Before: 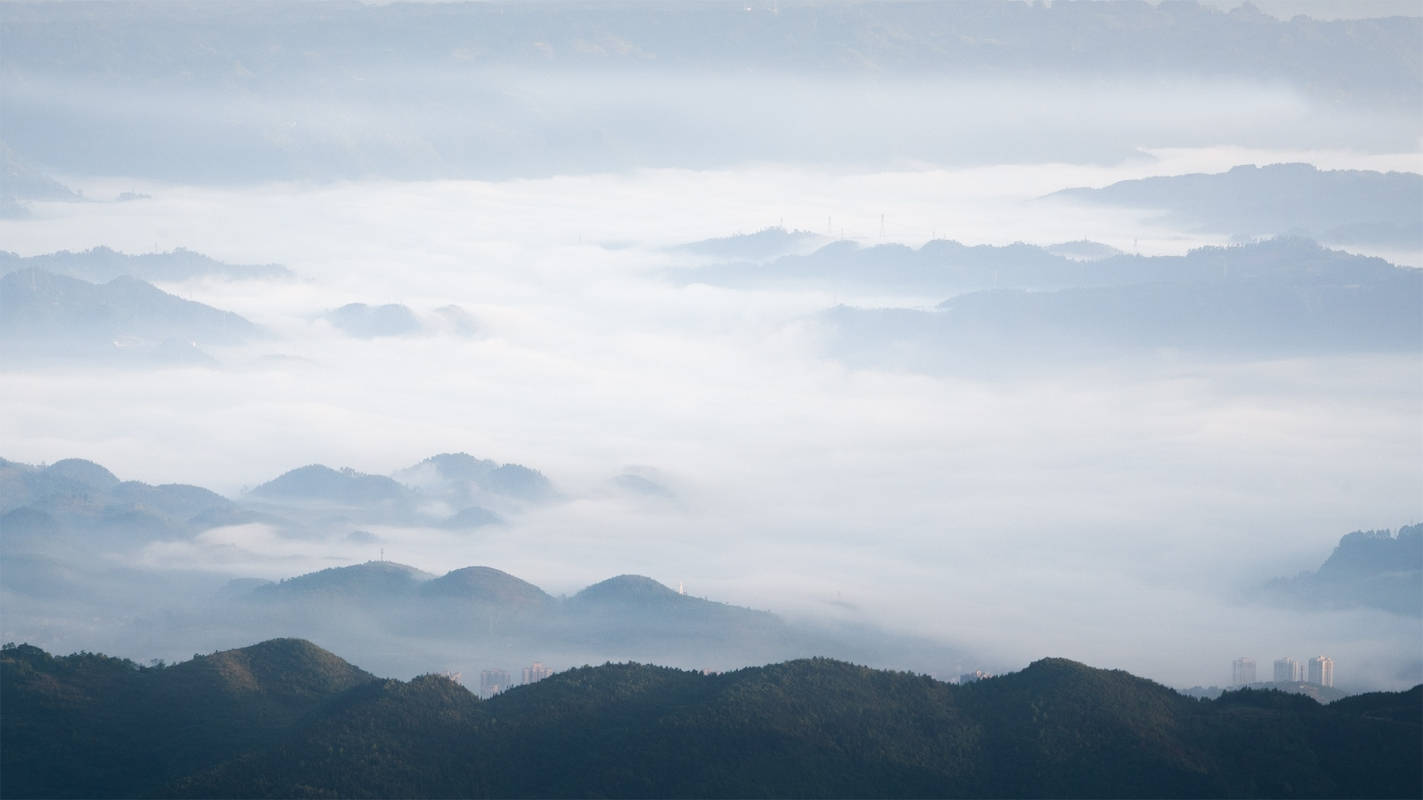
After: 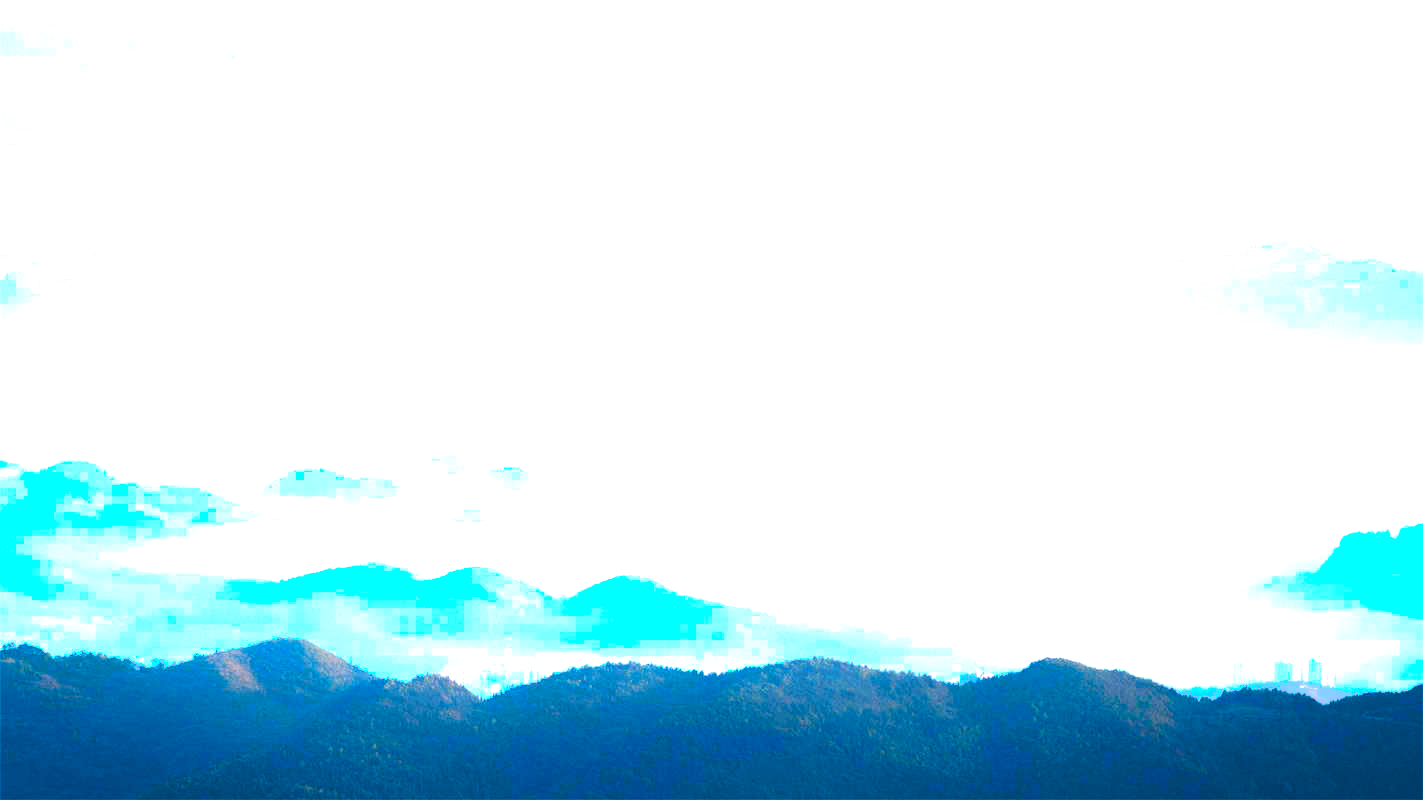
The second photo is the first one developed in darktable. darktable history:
tone equalizer: -8 EV -0.75 EV, -7 EV -0.7 EV, -6 EV -0.6 EV, -5 EV -0.4 EV, -3 EV 0.4 EV, -2 EV 0.6 EV, -1 EV 0.7 EV, +0 EV 0.75 EV, edges refinement/feathering 500, mask exposure compensation -1.57 EV, preserve details no
exposure: black level correction 0.001, exposure 1.398 EV, compensate exposure bias true, compensate highlight preservation false
color correction: highlights a* 1.59, highlights b* -1.7, saturation 2.48
tone curve: curves: ch0 [(0, 0) (0.003, 0.032) (0.011, 0.04) (0.025, 0.058) (0.044, 0.084) (0.069, 0.107) (0.1, 0.13) (0.136, 0.158) (0.177, 0.193) (0.224, 0.236) (0.277, 0.283) (0.335, 0.335) (0.399, 0.399) (0.468, 0.467) (0.543, 0.533) (0.623, 0.612) (0.709, 0.698) (0.801, 0.776) (0.898, 0.848) (1, 1)], preserve colors none
